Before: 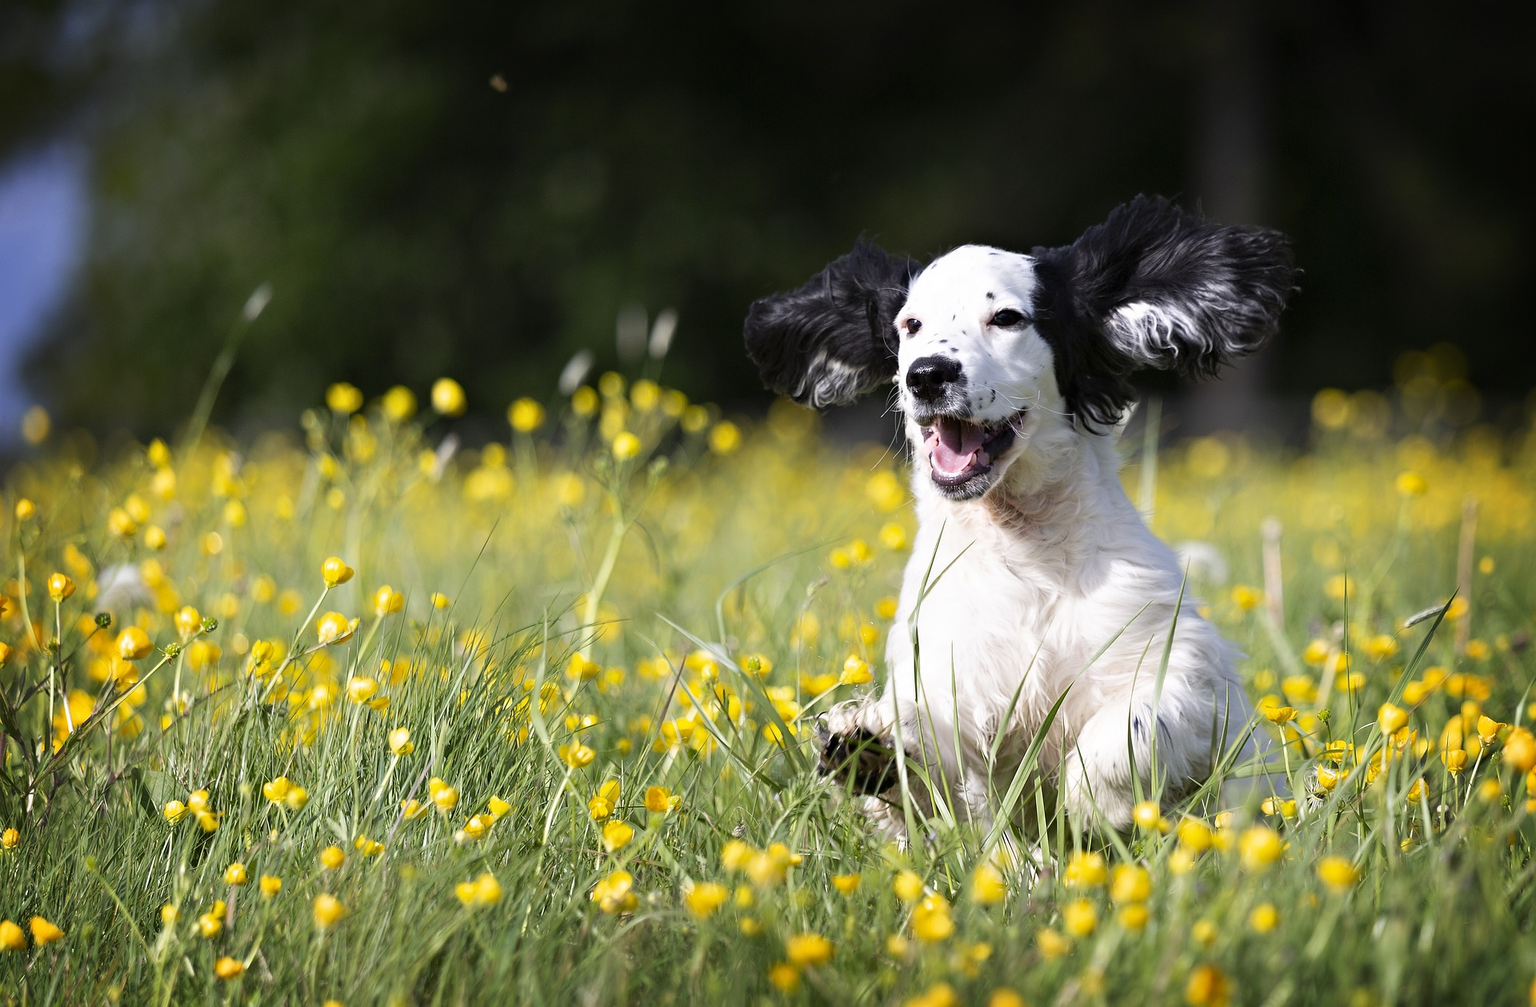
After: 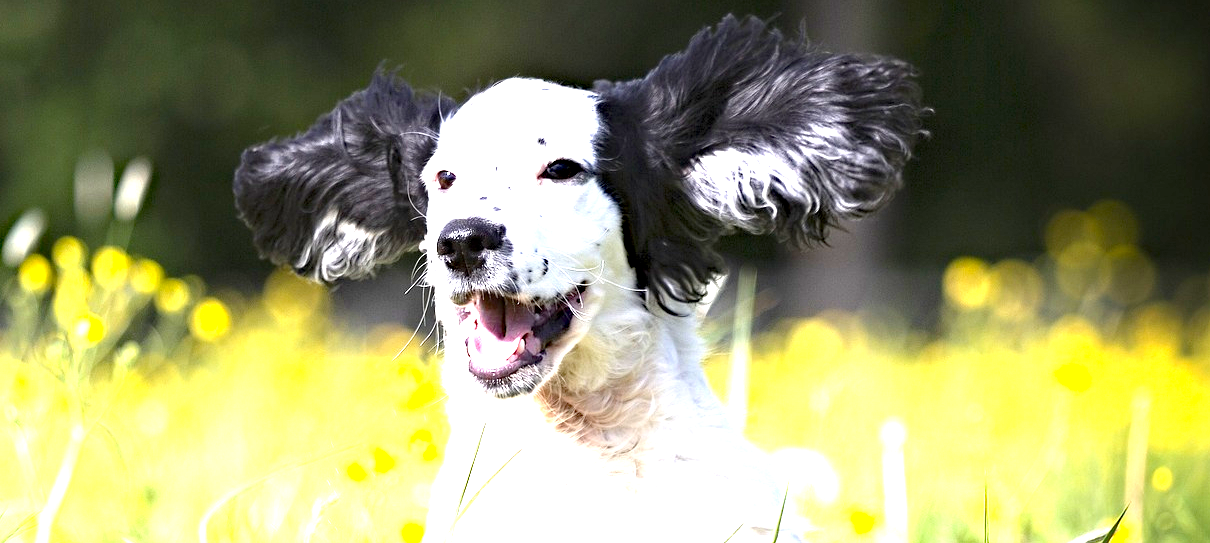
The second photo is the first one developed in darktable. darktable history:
tone equalizer: smoothing diameter 2.13%, edges refinement/feathering 23.26, mask exposure compensation -1.57 EV, filter diffusion 5
exposure: exposure 1.992 EV, compensate highlight preservation false
haze removal: strength 0.29, distance 0.252, compatibility mode true, adaptive false
crop: left 36.272%, top 18.159%, right 0.681%, bottom 38.711%
